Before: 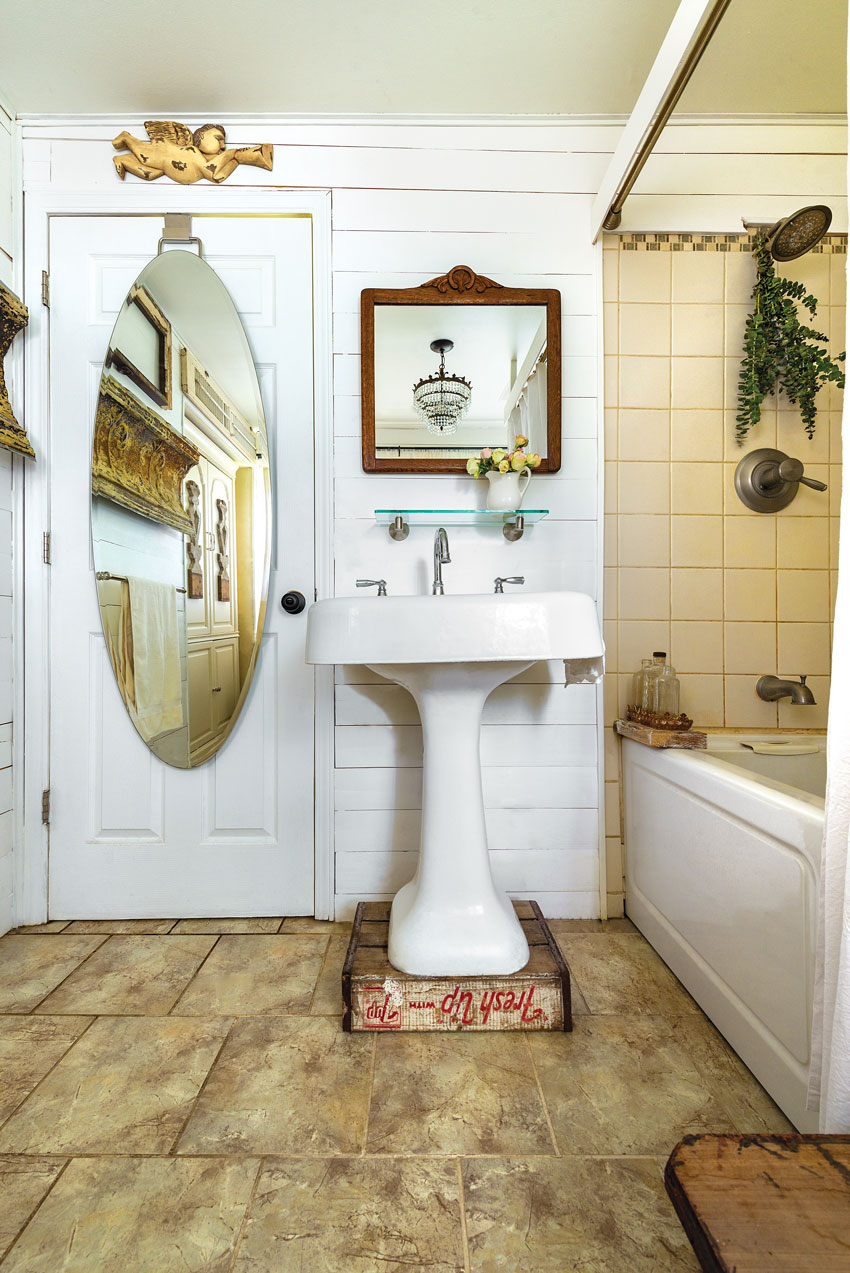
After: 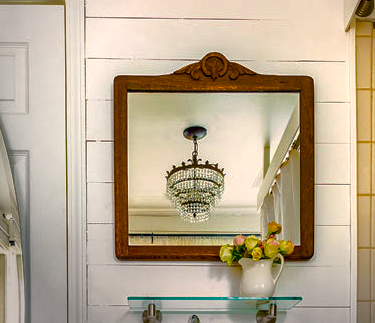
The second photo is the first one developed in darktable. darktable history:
local contrast: detail 130%
contrast brightness saturation: contrast 0.104, brightness 0.016, saturation 0.022
crop: left 29.068%, top 16.796%, right 26.774%, bottom 57.805%
color balance rgb: highlights gain › chroma 3.01%, highlights gain › hue 60.22°, linear chroma grading › global chroma 15.397%, perceptual saturation grading › global saturation 34.68%, perceptual saturation grading › highlights -29.952%, perceptual saturation grading › shadows 36.083%, global vibrance 7.081%, saturation formula JzAzBz (2021)
vignetting: center (0.218, -0.239)
shadows and highlights: shadows 39.85, highlights -59.94
haze removal: compatibility mode true, adaptive false
